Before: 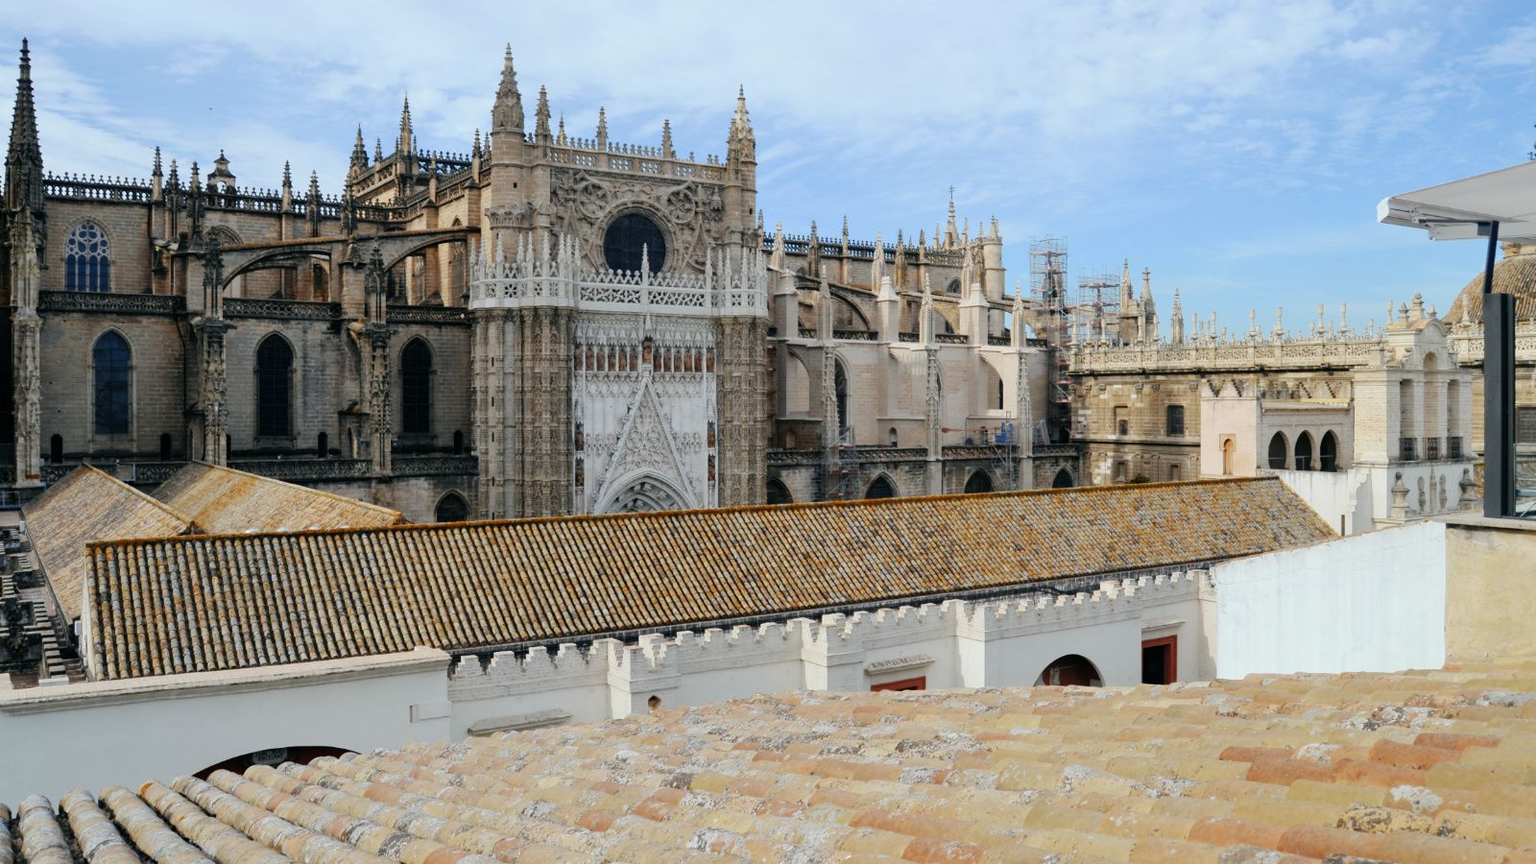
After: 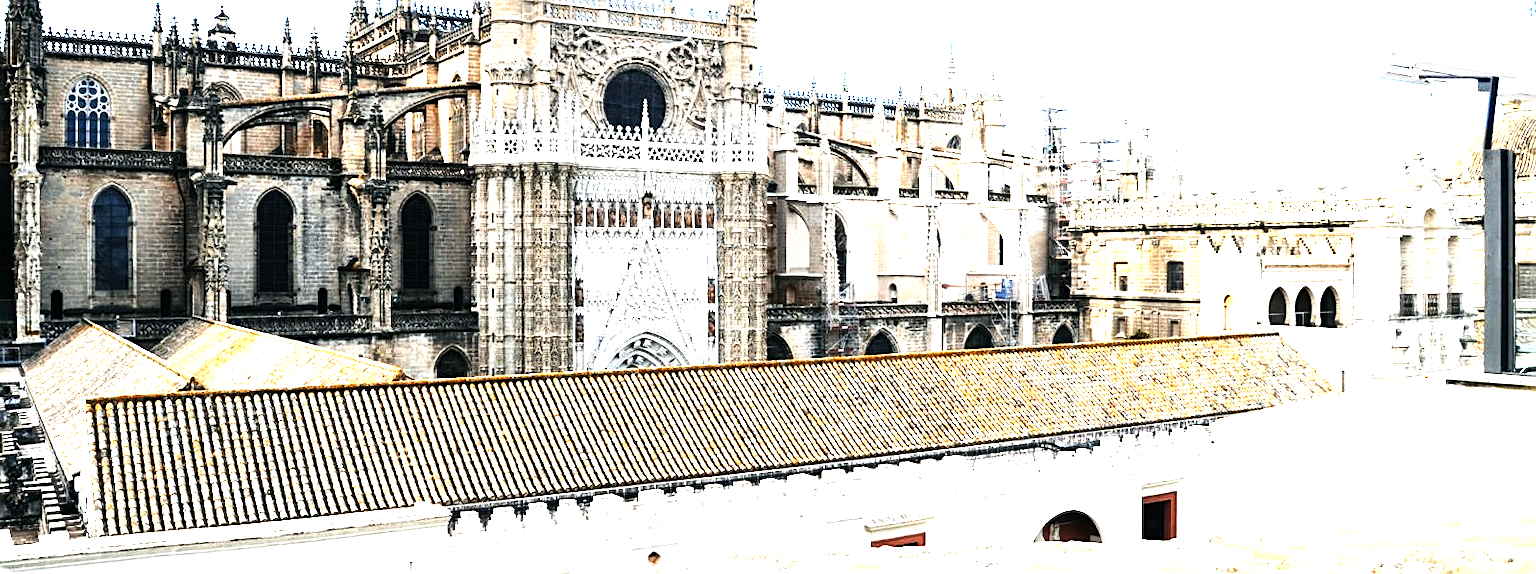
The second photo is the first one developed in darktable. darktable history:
tone equalizer: -8 EV -1.1 EV, -7 EV -1.02 EV, -6 EV -0.887 EV, -5 EV -0.584 EV, -3 EV 0.544 EV, -2 EV 0.866 EV, -1 EV 0.991 EV, +0 EV 1.06 EV, edges refinement/feathering 500, mask exposure compensation -1.57 EV, preserve details no
exposure: black level correction 0, exposure 1.325 EV, compensate highlight preservation false
sharpen: on, module defaults
crop: top 16.775%, bottom 16.765%
